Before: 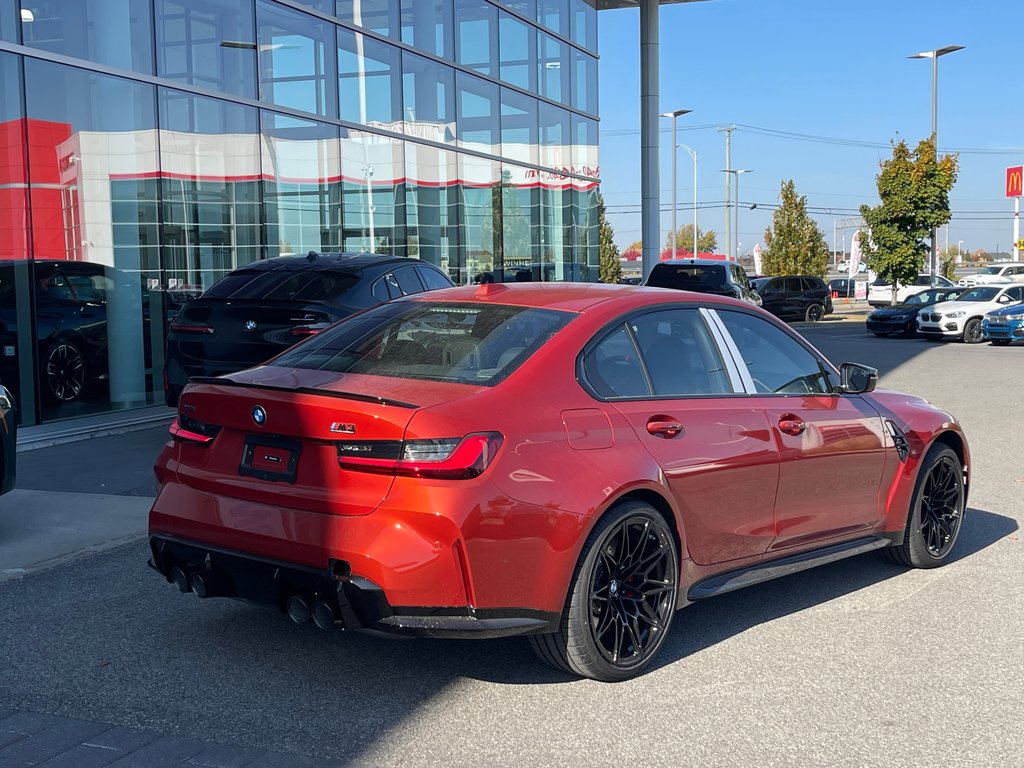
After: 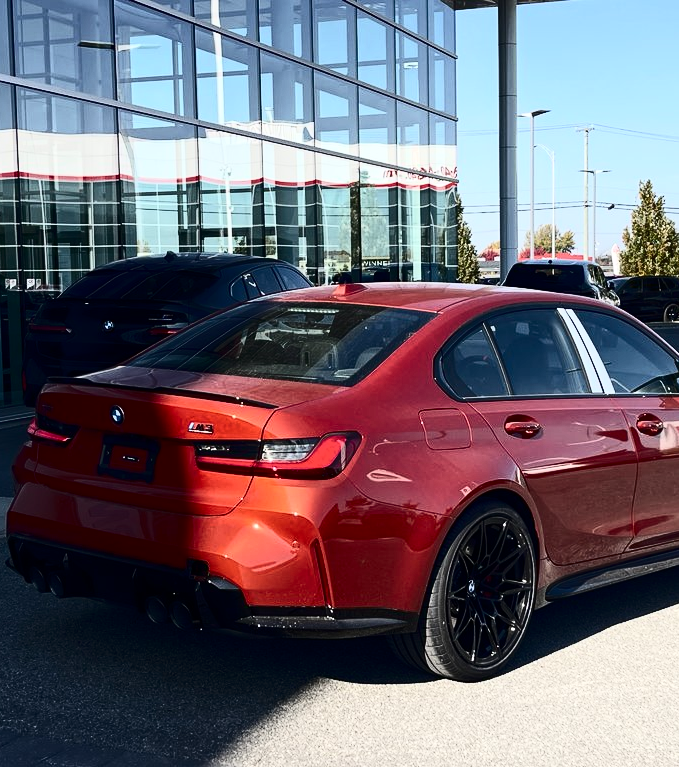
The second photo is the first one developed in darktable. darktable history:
contrast brightness saturation: contrast 0.493, saturation -0.099
crop and rotate: left 13.895%, right 19.729%
